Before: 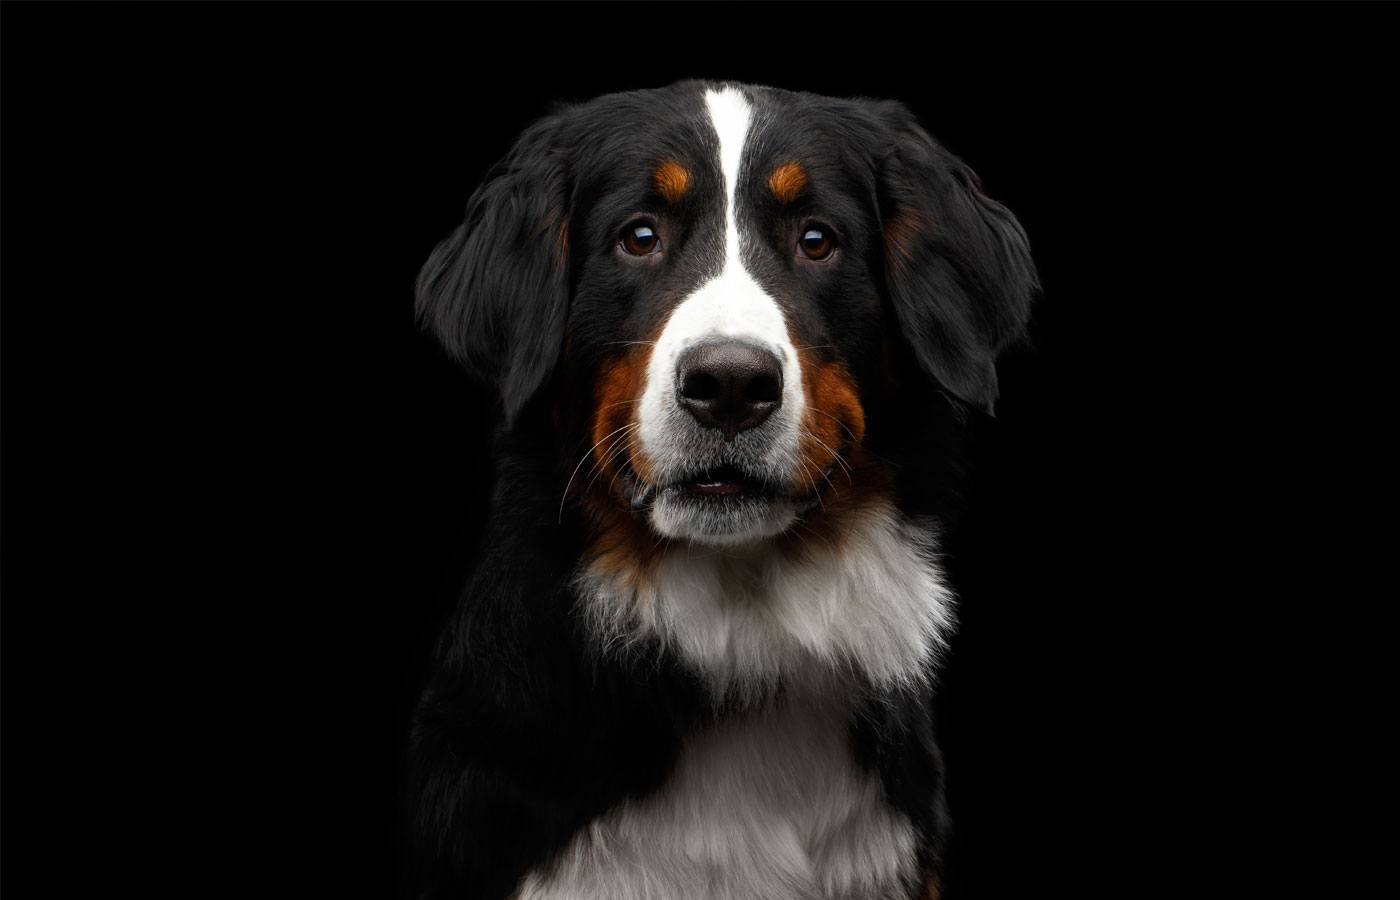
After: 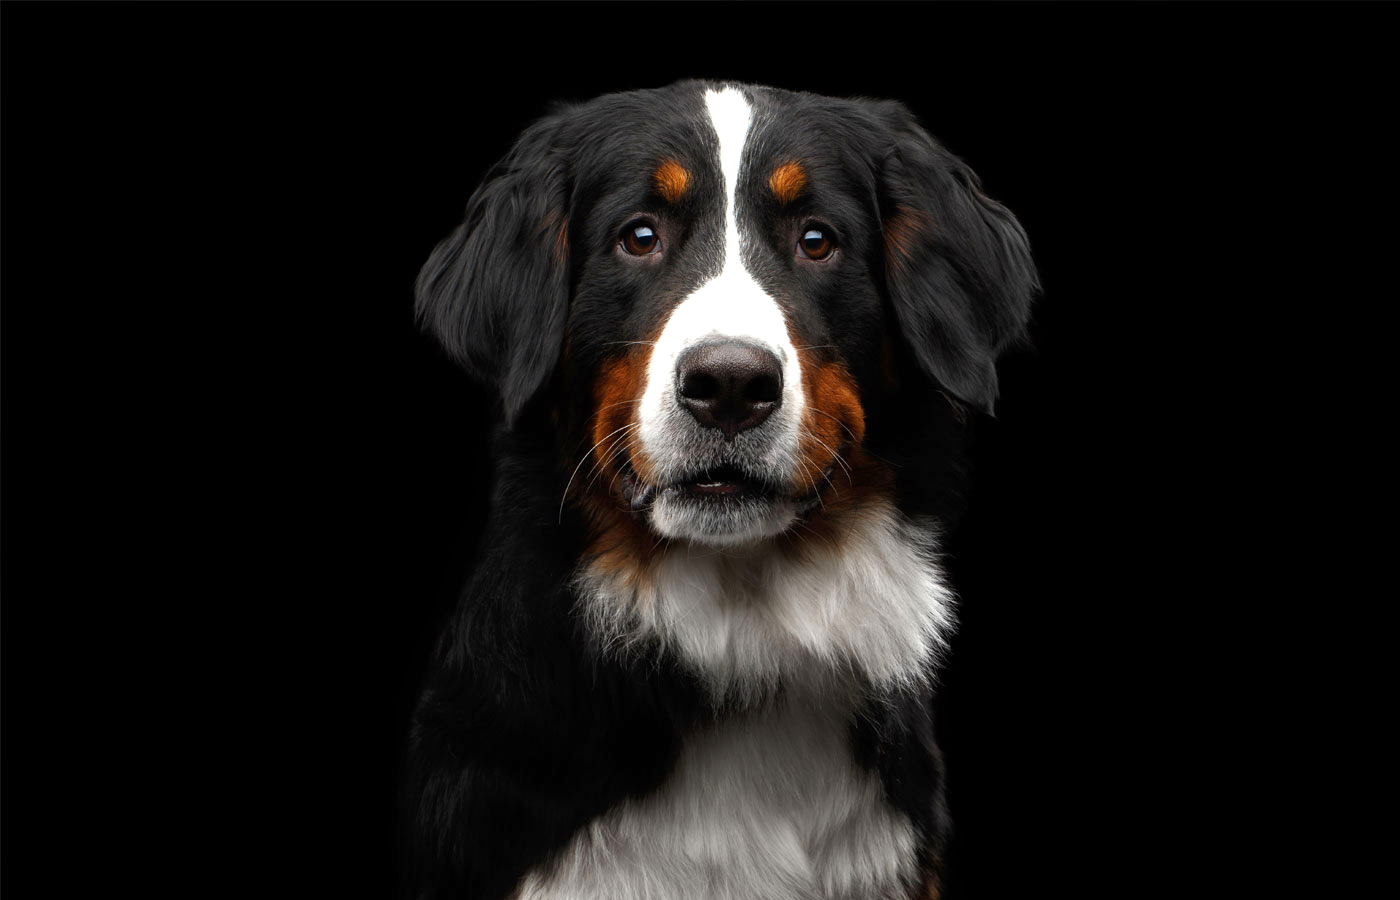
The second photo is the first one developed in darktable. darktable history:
exposure: exposure 0.515 EV, compensate highlight preservation false
